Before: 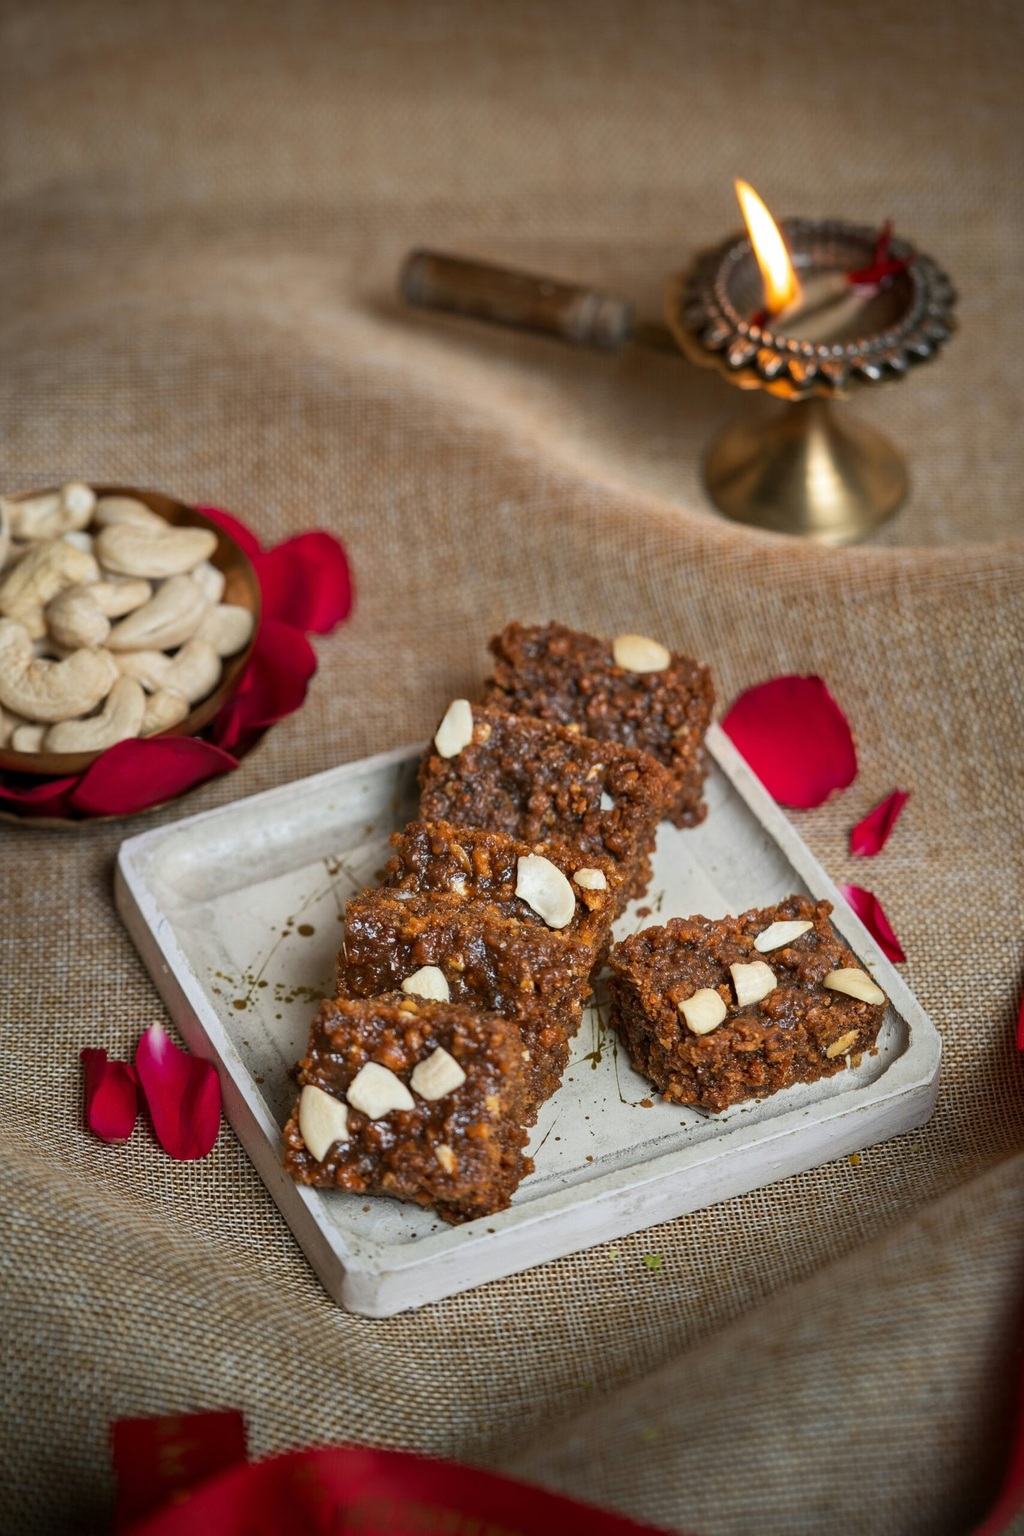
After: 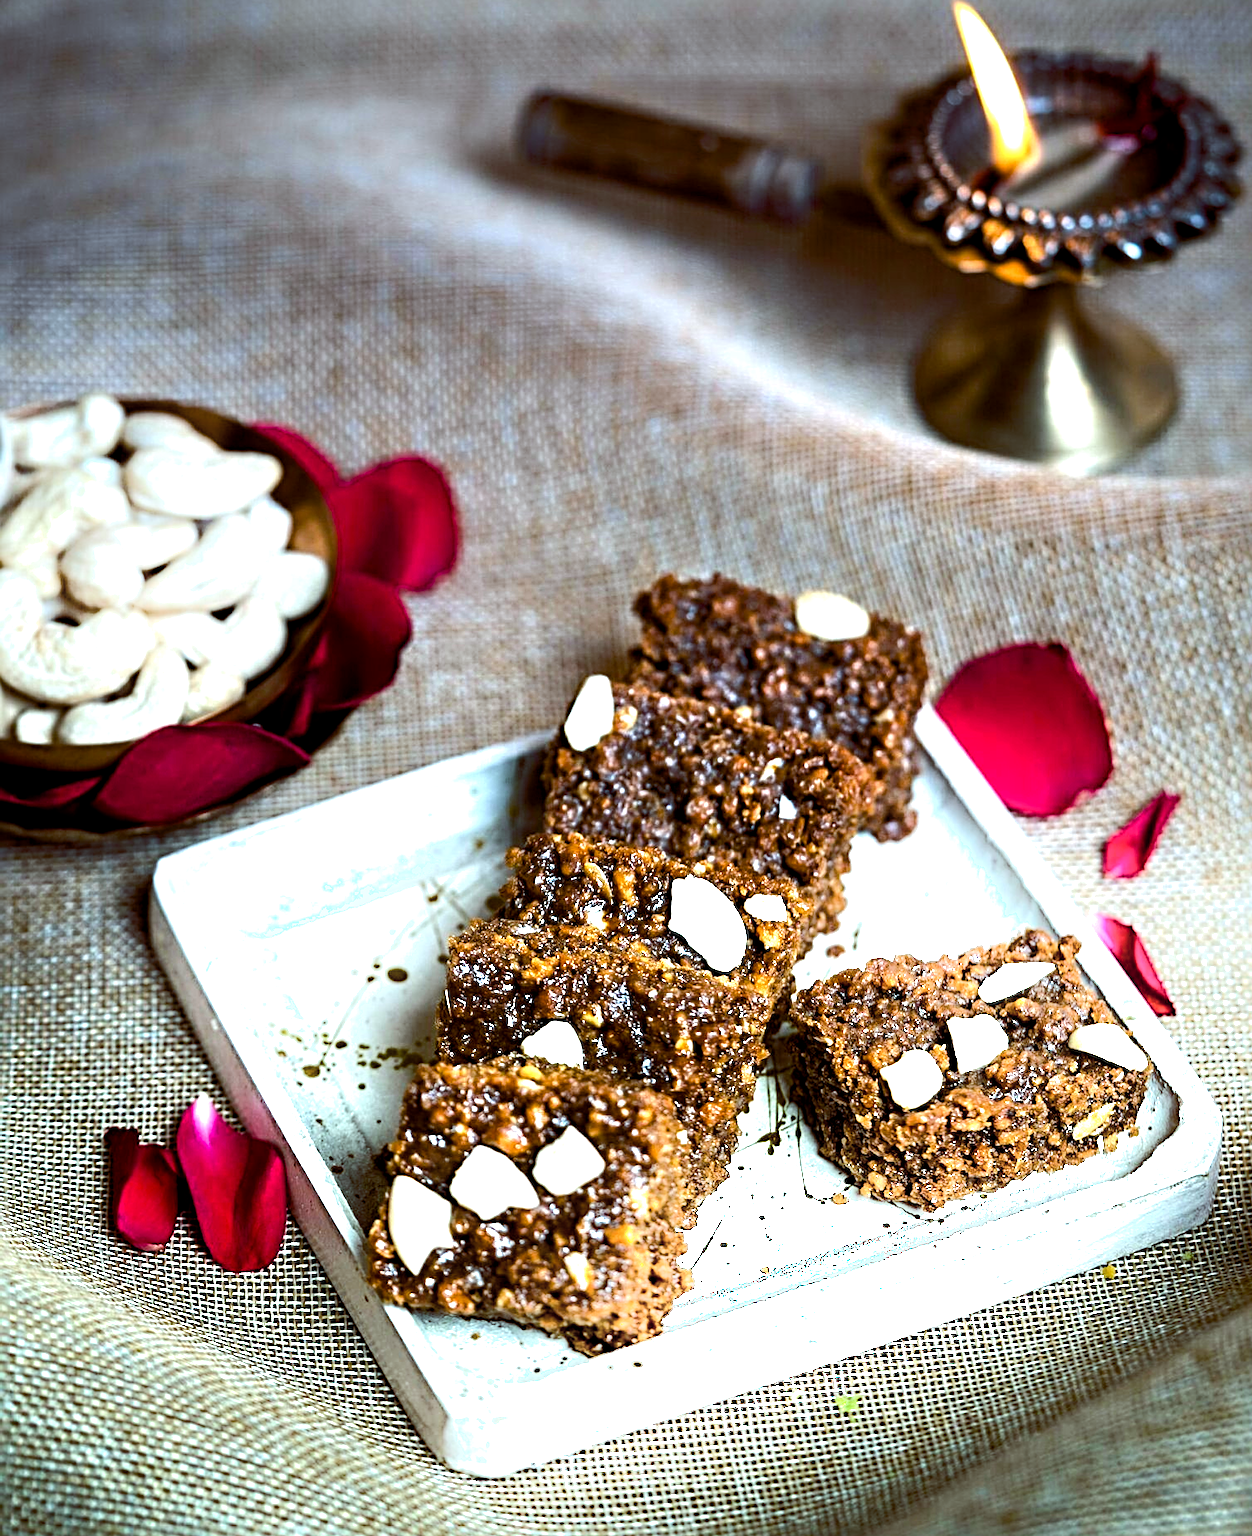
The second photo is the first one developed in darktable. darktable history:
tone equalizer: -8 EV -0.417 EV, -7 EV -0.389 EV, -6 EV -0.333 EV, -5 EV -0.222 EV, -3 EV 0.222 EV, -2 EV 0.333 EV, -1 EV 0.389 EV, +0 EV 0.417 EV, edges refinement/feathering 500, mask exposure compensation -1.57 EV, preserve details no
exposure: exposure 0.6 EV, compensate highlight preservation false
shadows and highlights: highlights 70.7, soften with gaussian
graduated density: hue 238.83°, saturation 50%
crop and rotate: angle 0.03°, top 11.643%, right 5.651%, bottom 11.189%
color balance rgb: shadows lift › luminance -7.7%, shadows lift › chroma 2.13%, shadows lift › hue 200.79°, power › luminance -7.77%, power › chroma 2.27%, power › hue 220.69°, highlights gain › luminance 15.15%, highlights gain › chroma 4%, highlights gain › hue 209.35°, global offset › luminance -0.21%, global offset › chroma 0.27%, perceptual saturation grading › global saturation 24.42%, perceptual saturation grading › highlights -24.42%, perceptual saturation grading › mid-tones 24.42%, perceptual saturation grading › shadows 40%, perceptual brilliance grading › global brilliance -5%, perceptual brilliance grading › highlights 24.42%, perceptual brilliance grading › mid-tones 7%, perceptual brilliance grading › shadows -5%
sharpen: radius 4.883
